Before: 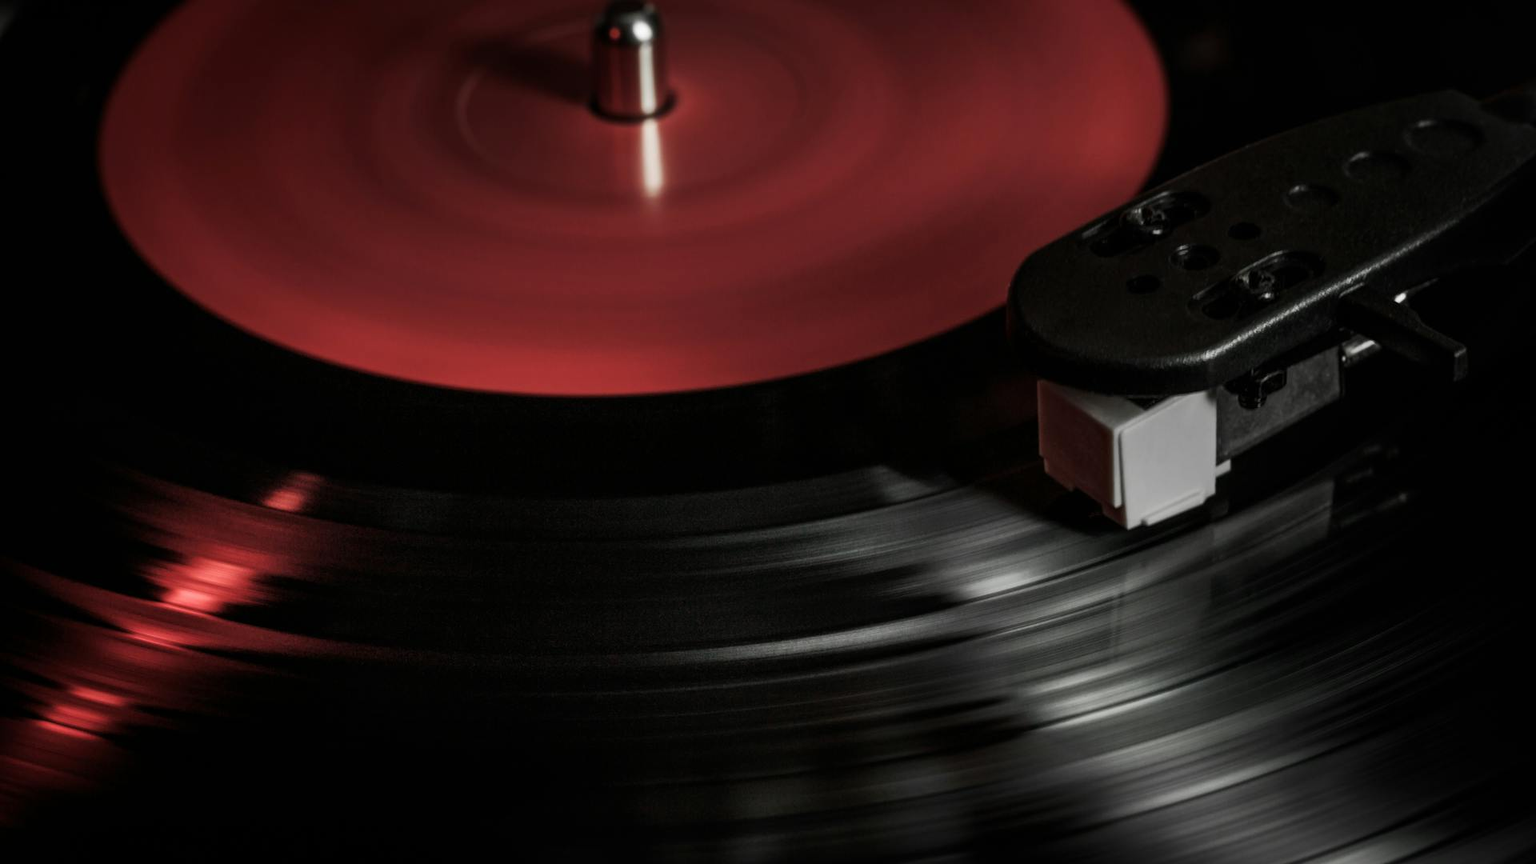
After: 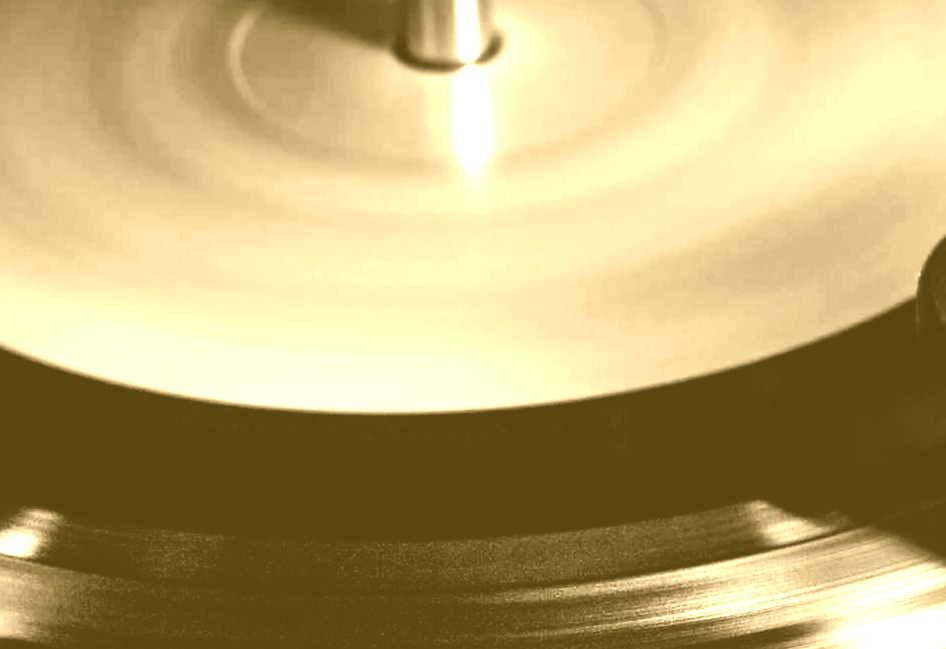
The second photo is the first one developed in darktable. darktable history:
base curve: curves: ch0 [(0, 0) (0.007, 0.004) (0.027, 0.03) (0.046, 0.07) (0.207, 0.54) (0.442, 0.872) (0.673, 0.972) (1, 1)], preserve colors none
crop: left 17.835%, top 7.675%, right 32.881%, bottom 32.213%
exposure: black level correction 0.001, exposure 1.822 EV, compensate exposure bias true, compensate highlight preservation false
sharpen: radius 1, threshold 1
colorize: hue 36°, source mix 100%
